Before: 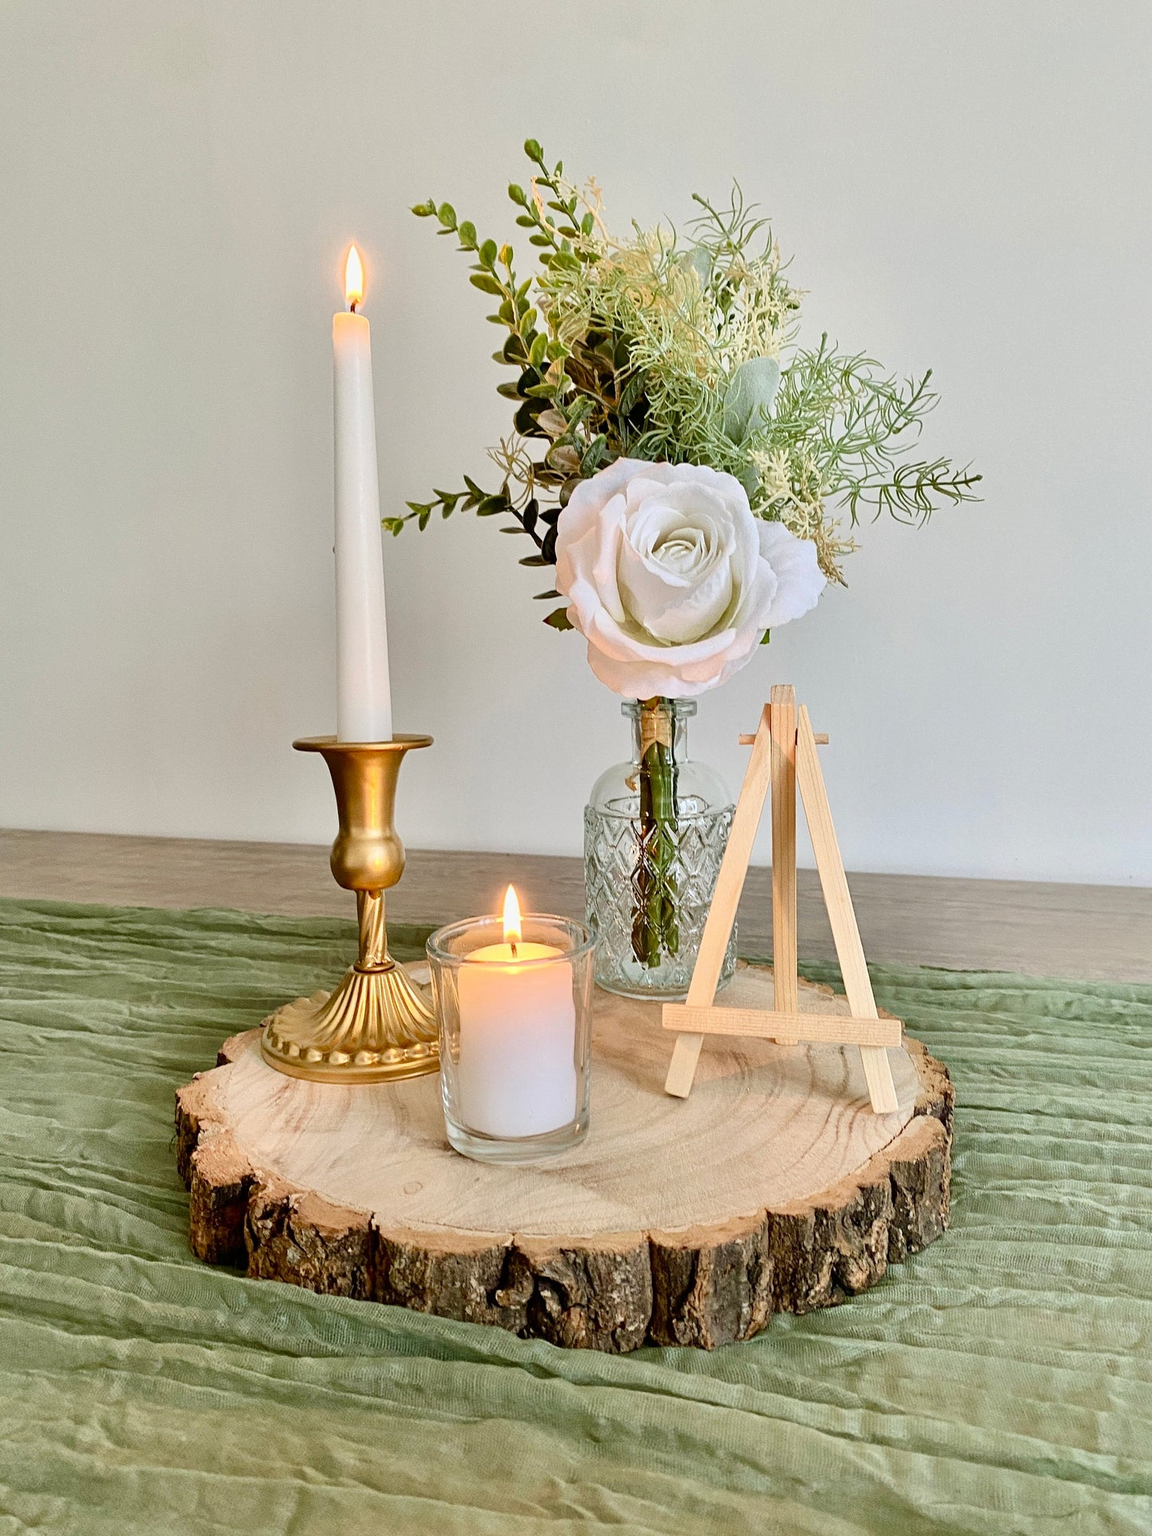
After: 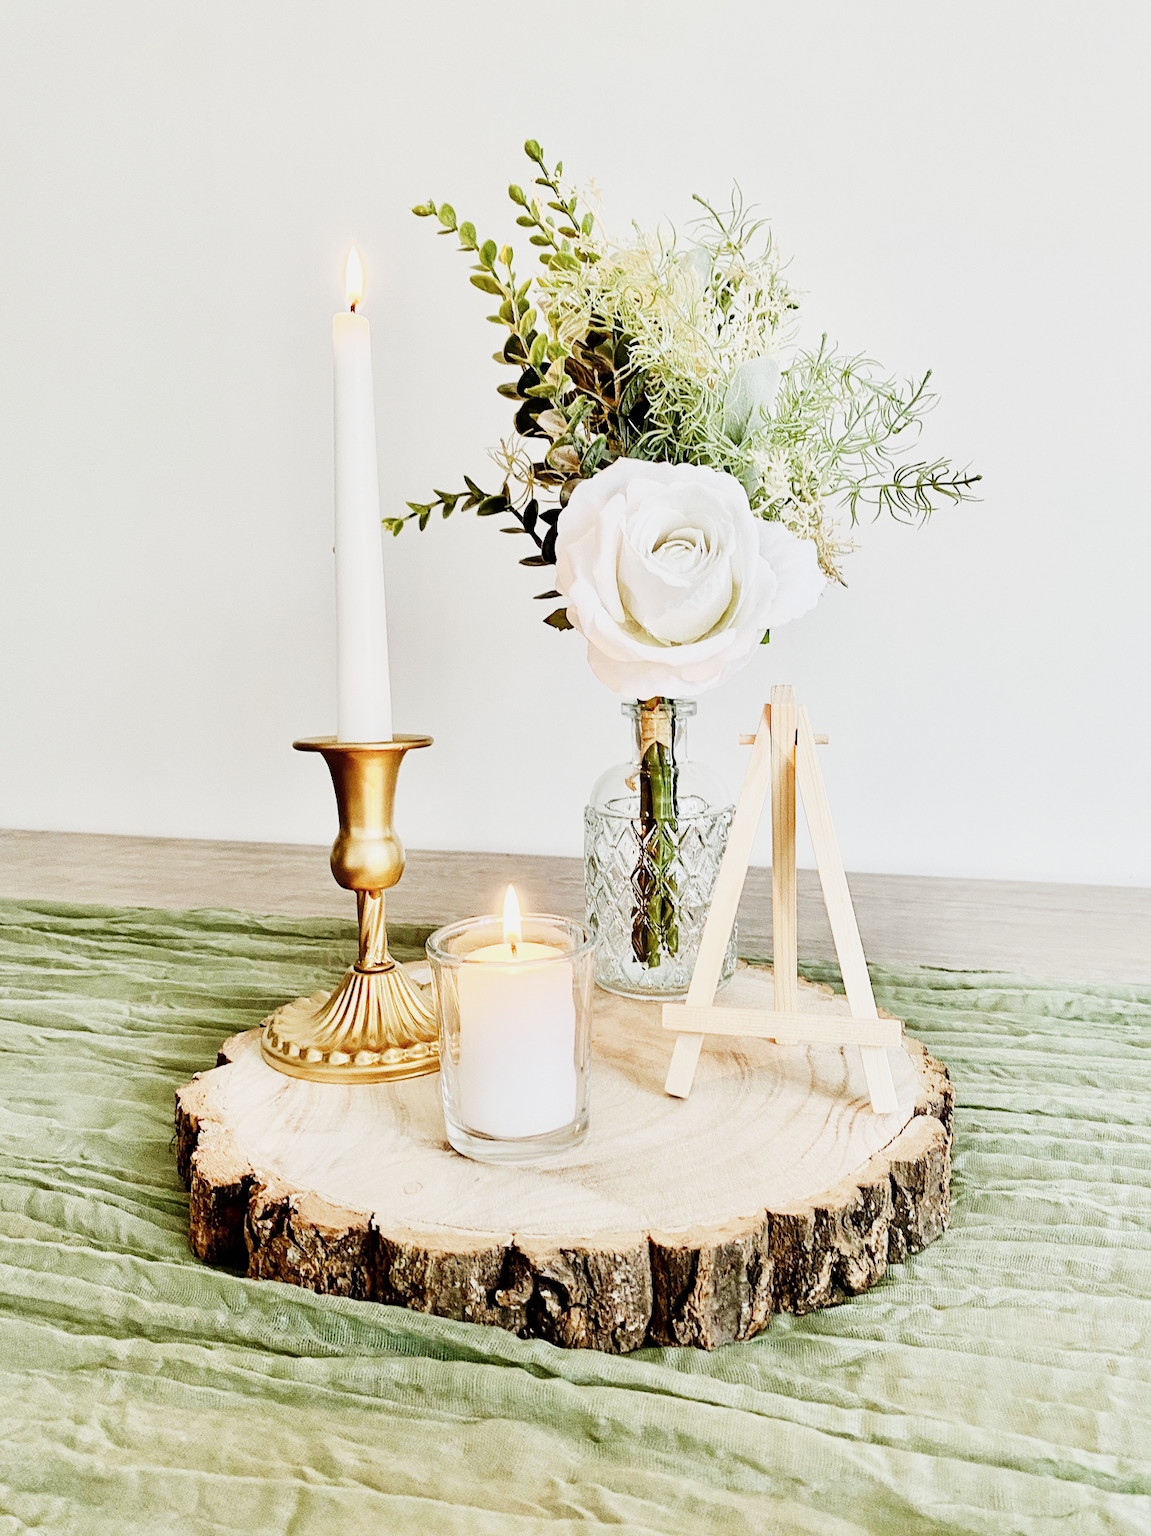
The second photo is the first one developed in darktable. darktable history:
color correction: saturation 0.8
exposure: black level correction 0, exposure 0.9 EV, compensate highlight preservation false
sigmoid: contrast 1.8, skew -0.2, preserve hue 0%, red attenuation 0.1, red rotation 0.035, green attenuation 0.1, green rotation -0.017, blue attenuation 0.15, blue rotation -0.052, base primaries Rec2020
